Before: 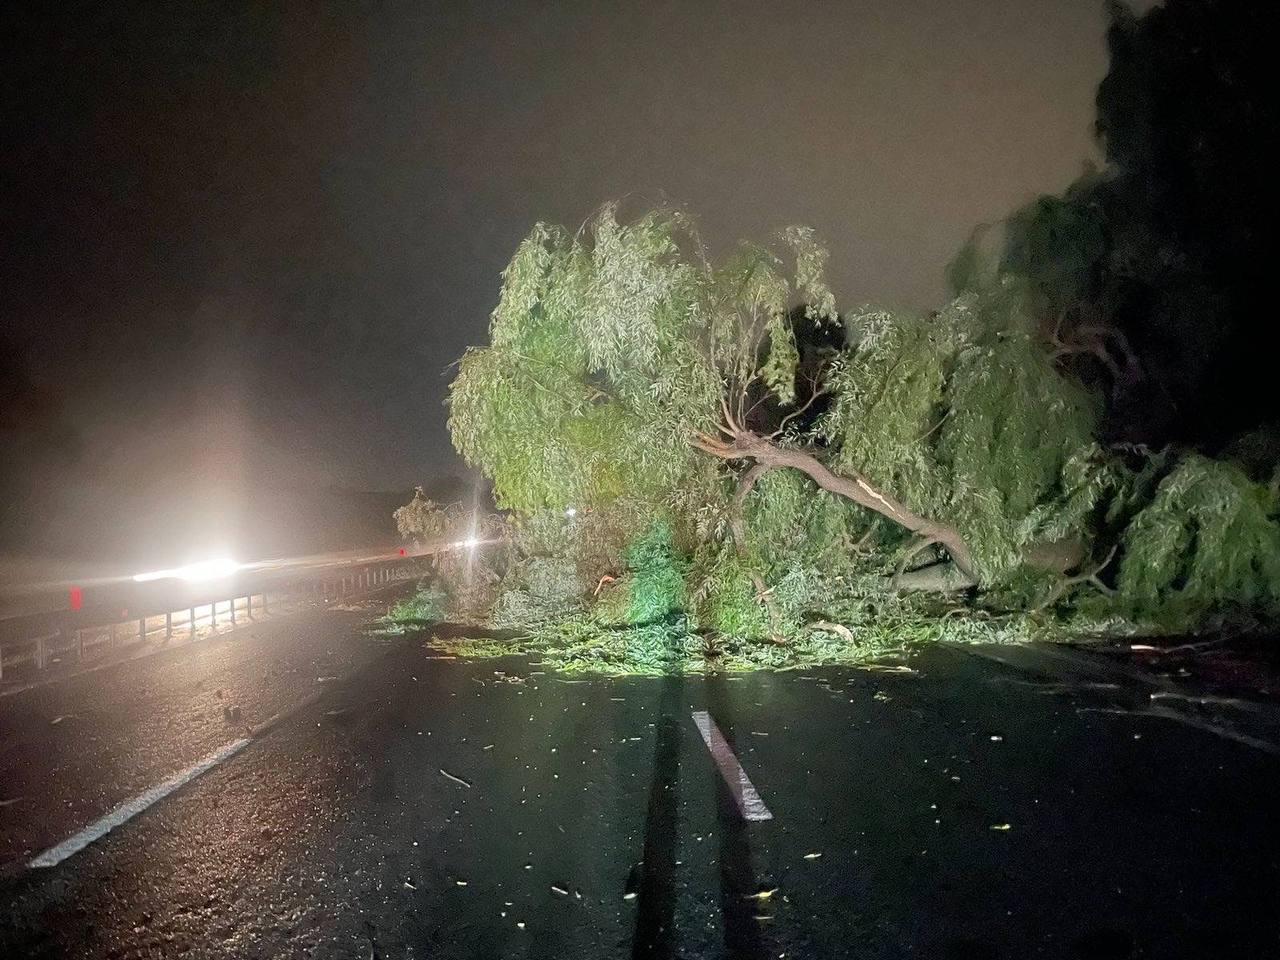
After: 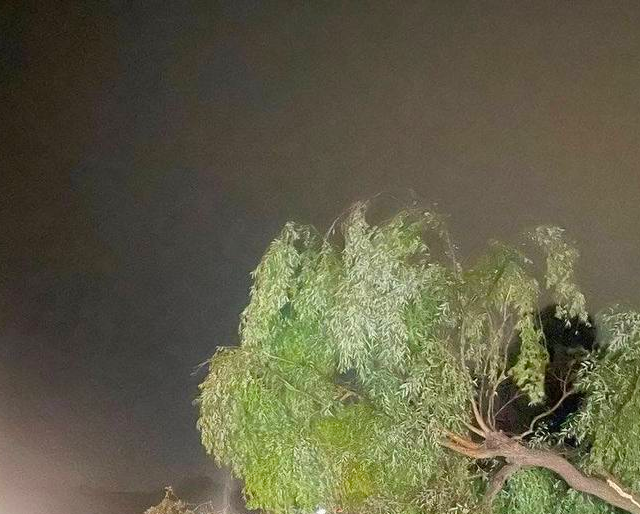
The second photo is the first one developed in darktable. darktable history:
color balance rgb: perceptual saturation grading › global saturation 20%, global vibrance 20%
crop: left 19.556%, right 30.401%, bottom 46.458%
